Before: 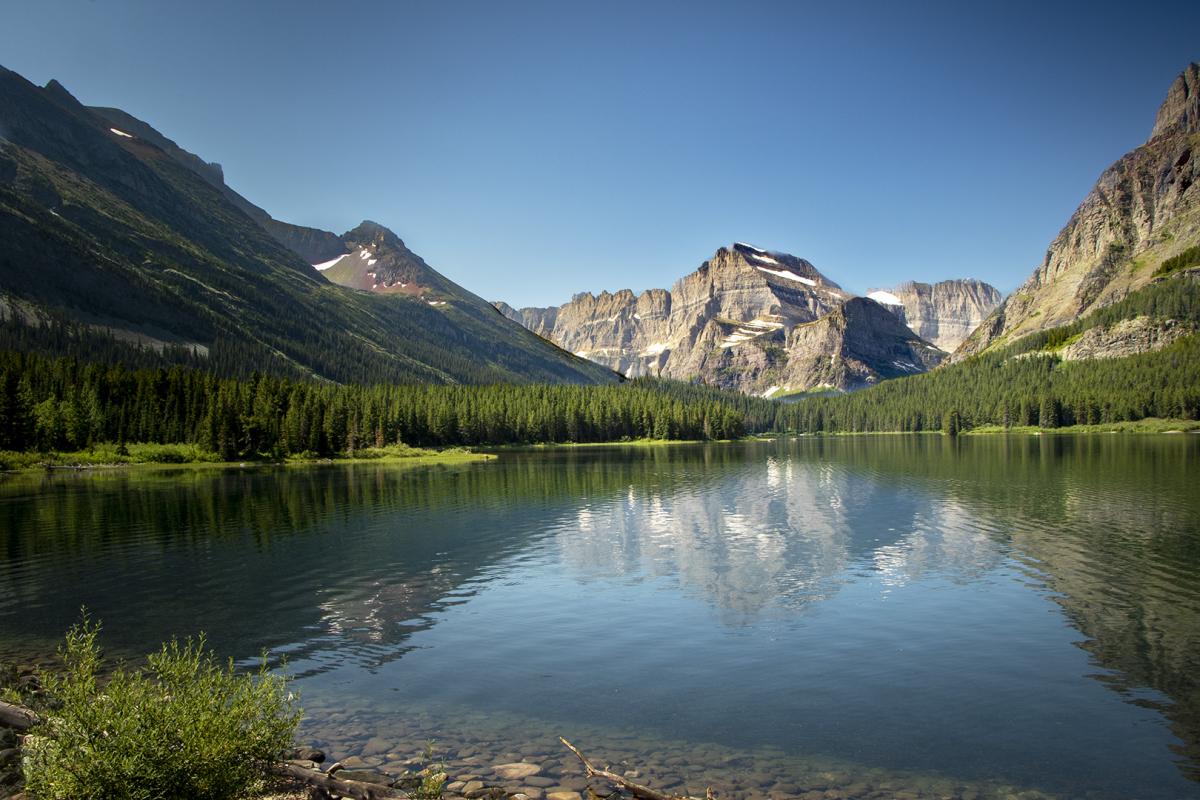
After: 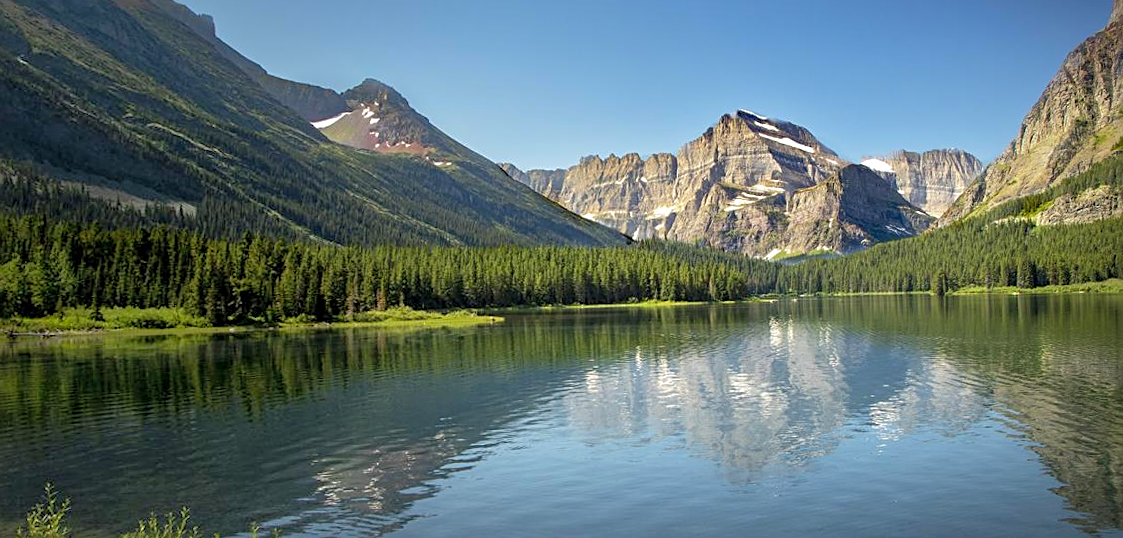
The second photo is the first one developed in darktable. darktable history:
contrast brightness saturation: contrast 0.03, brightness 0.06, saturation 0.13
exposure: exposure 0.02 EV, compensate highlight preservation false
local contrast: highlights 100%, shadows 100%, detail 120%, midtone range 0.2
shadows and highlights: on, module defaults
rotate and perspective: rotation -0.013°, lens shift (vertical) -0.027, lens shift (horizontal) 0.178, crop left 0.016, crop right 0.989, crop top 0.082, crop bottom 0.918
crop and rotate: left 2.991%, top 13.302%, right 1.981%, bottom 12.636%
sharpen: on, module defaults
